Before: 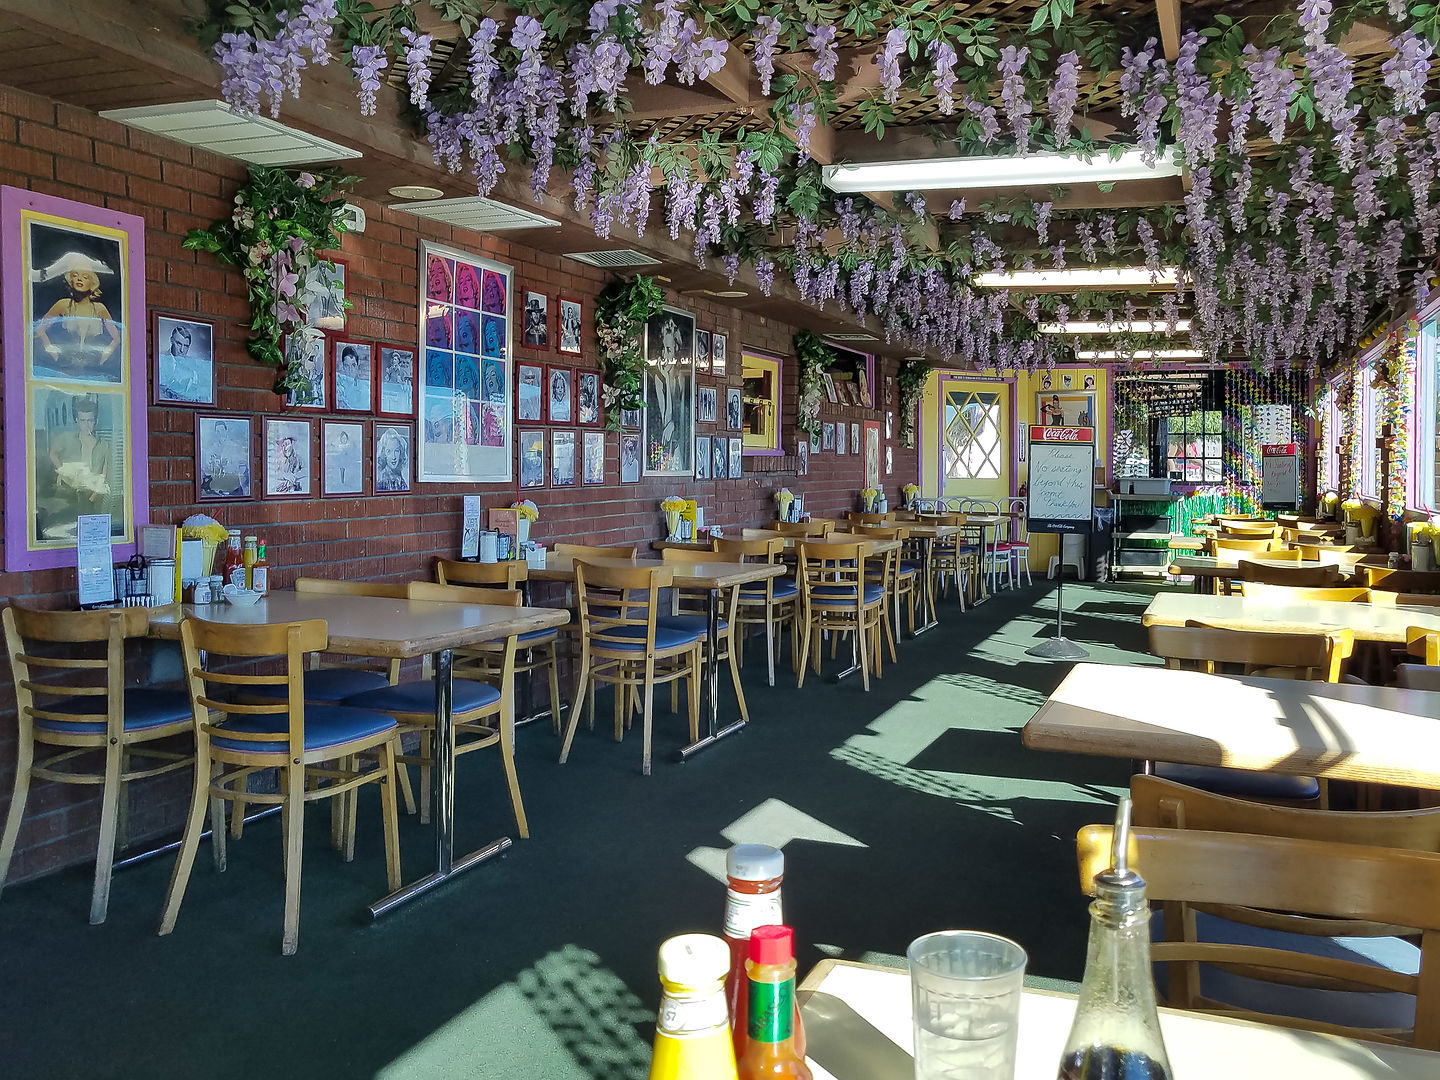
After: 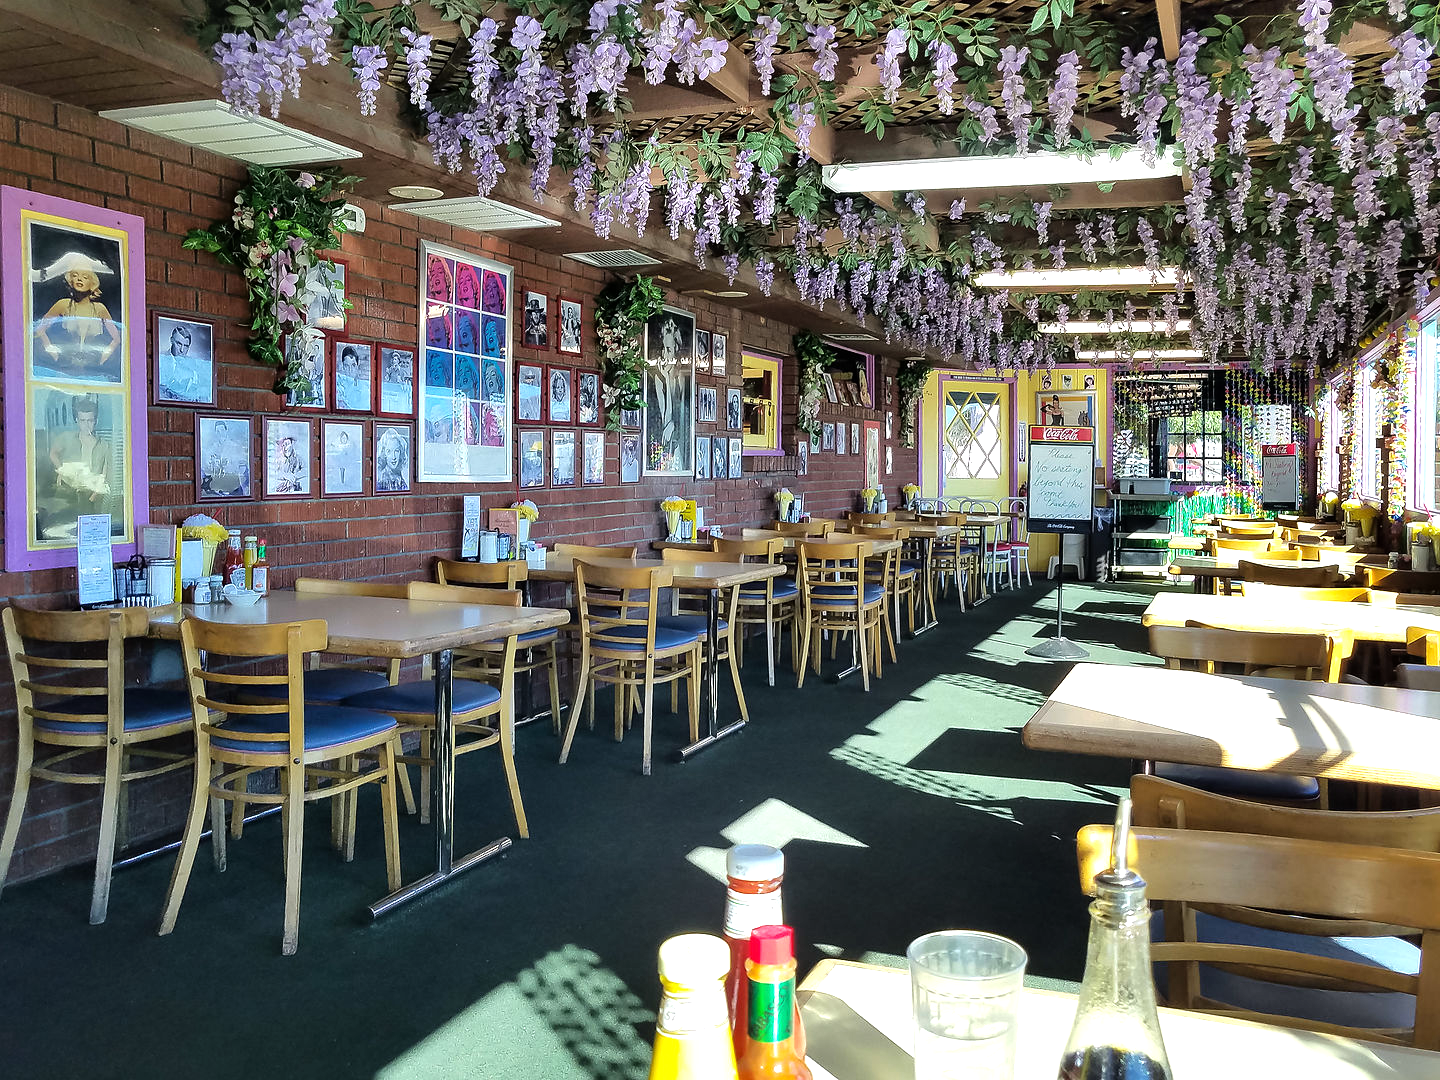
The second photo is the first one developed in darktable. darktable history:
tone equalizer: -8 EV -0.773 EV, -7 EV -0.693 EV, -6 EV -0.628 EV, -5 EV -0.375 EV, -3 EV 0.393 EV, -2 EV 0.6 EV, -1 EV 0.682 EV, +0 EV 0.757 EV
